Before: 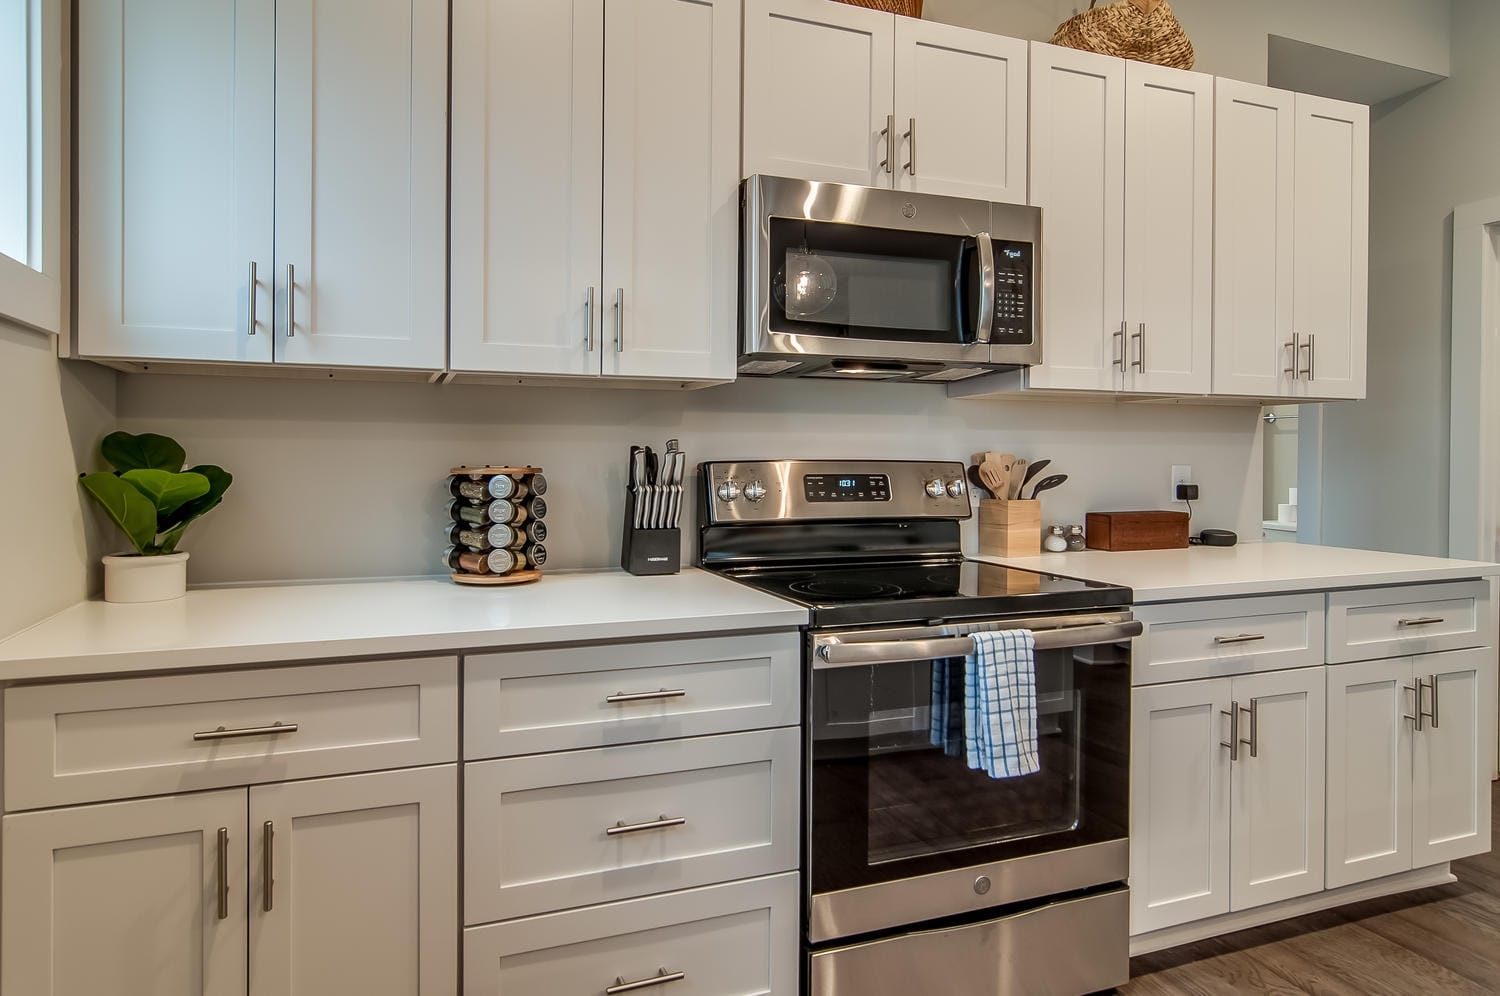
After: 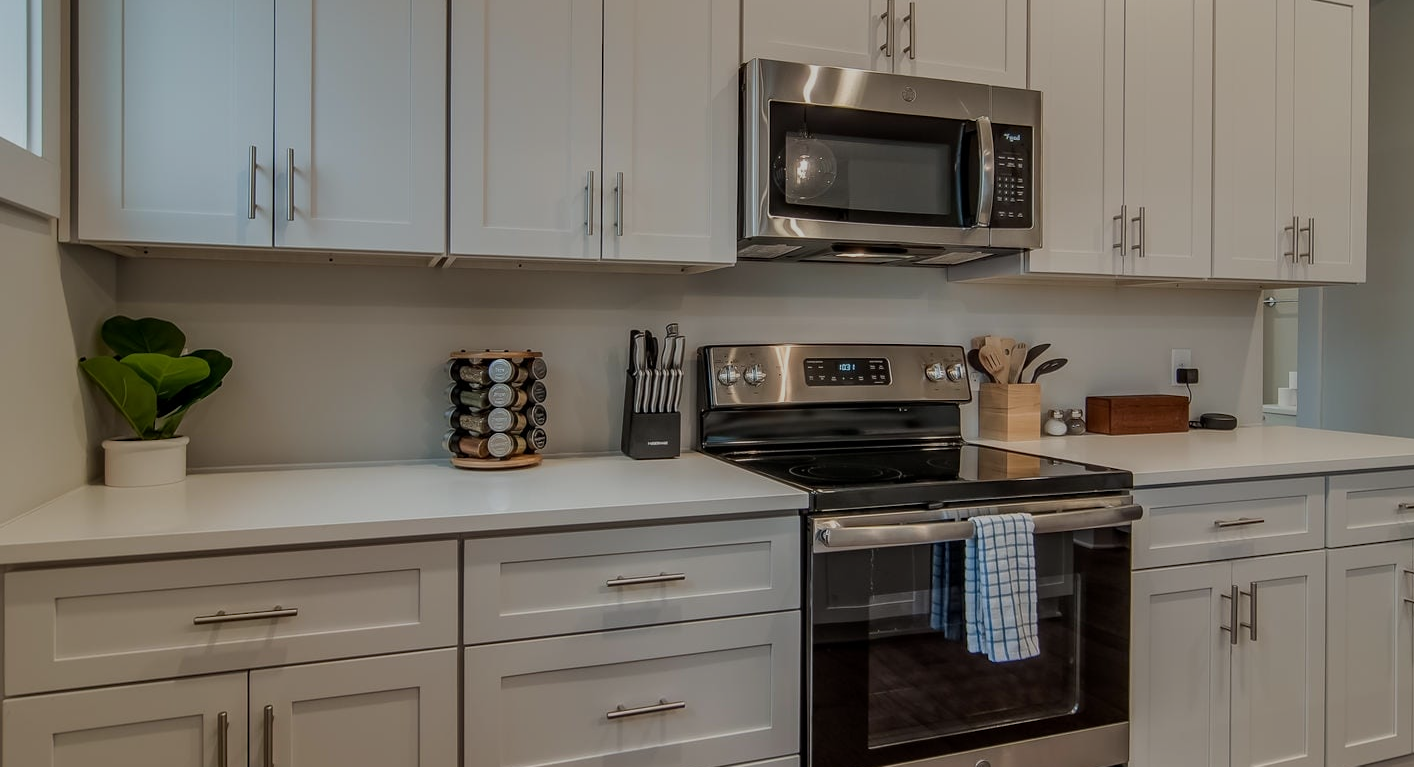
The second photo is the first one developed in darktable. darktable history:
crop and rotate: angle 0.03°, top 11.643%, right 5.651%, bottom 11.189%
white balance: emerald 1
exposure: black level correction 0, exposure -0.766 EV, compensate highlight preservation false
